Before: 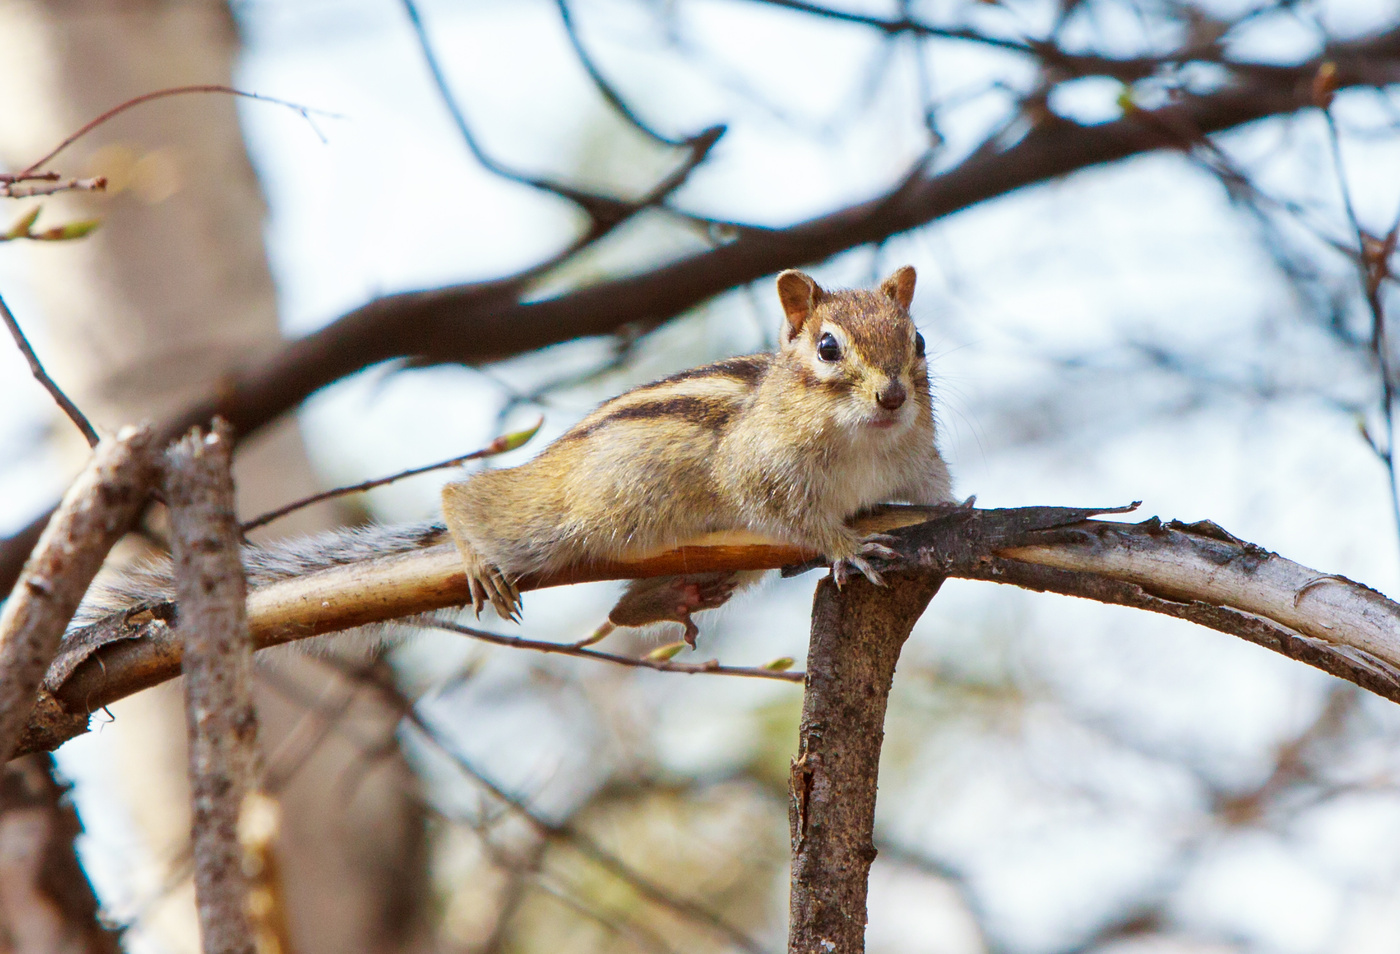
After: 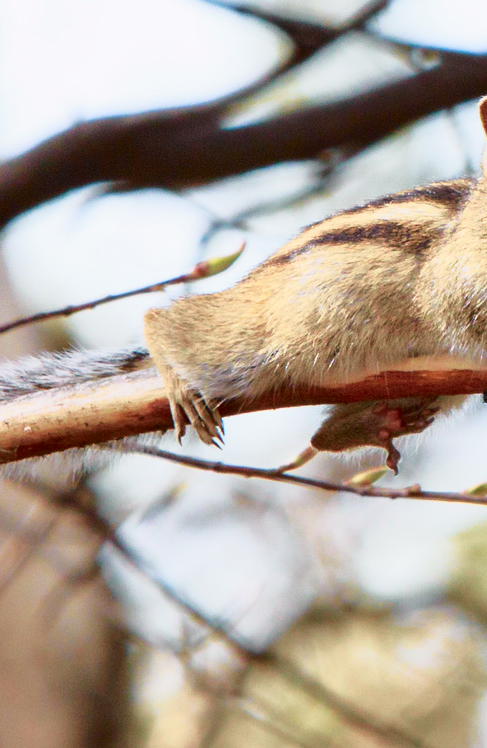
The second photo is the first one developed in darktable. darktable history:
exposure: exposure 0.022 EV, compensate exposure bias true, compensate highlight preservation false
tone curve: curves: ch0 [(0, 0) (0.105, 0.08) (0.195, 0.18) (0.283, 0.288) (0.384, 0.419) (0.485, 0.531) (0.638, 0.69) (0.795, 0.879) (1, 0.977)]; ch1 [(0, 0) (0.161, 0.092) (0.35, 0.33) (0.379, 0.401) (0.456, 0.469) (0.498, 0.503) (0.531, 0.537) (0.596, 0.621) (0.635, 0.655) (1, 1)]; ch2 [(0, 0) (0.371, 0.362) (0.437, 0.437) (0.483, 0.484) (0.53, 0.515) (0.56, 0.58) (0.622, 0.606) (1, 1)], color space Lab, independent channels, preserve colors none
crop and rotate: left 21.335%, top 18.55%, right 43.833%, bottom 2.965%
